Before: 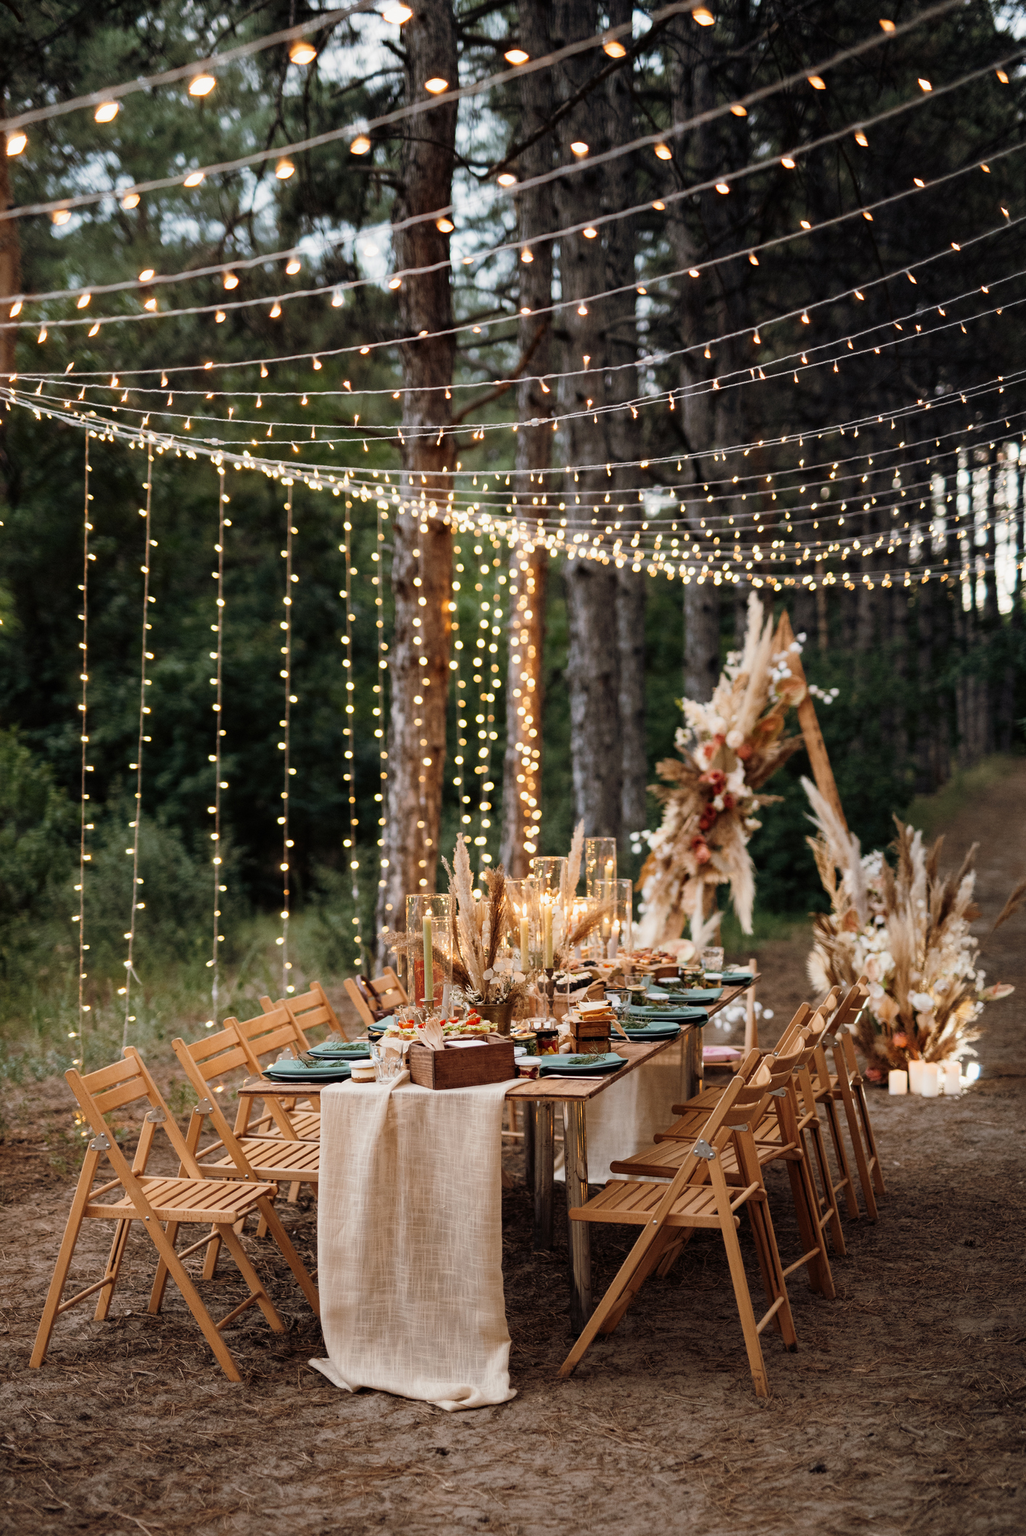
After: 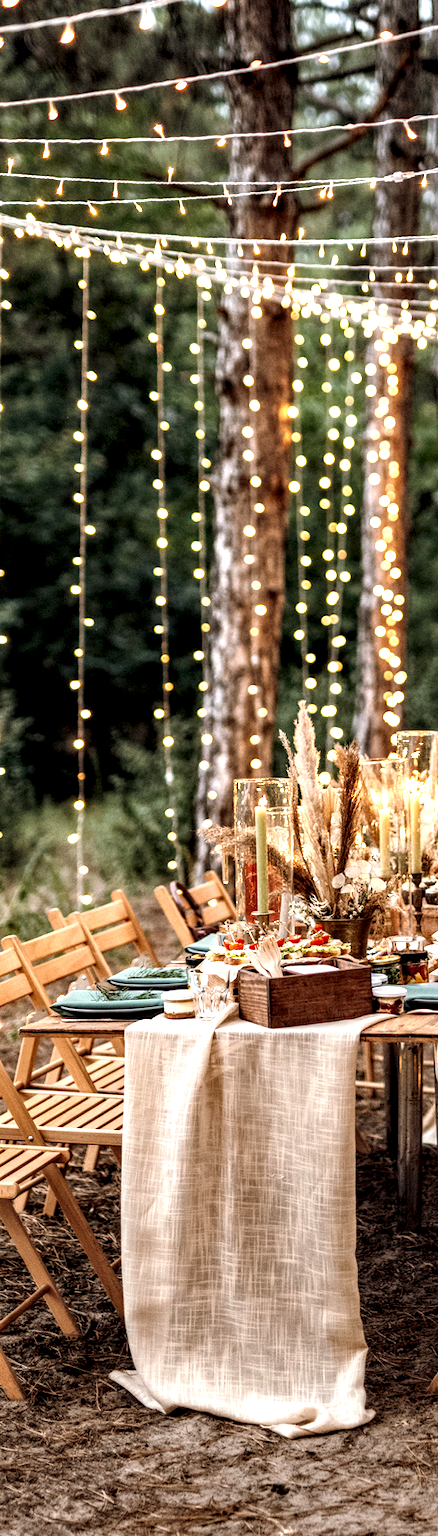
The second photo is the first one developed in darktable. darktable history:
exposure: exposure 0.559 EV, compensate highlight preservation false
local contrast: highlights 19%, detail 186%
crop and rotate: left 21.77%, top 18.528%, right 44.676%, bottom 2.997%
